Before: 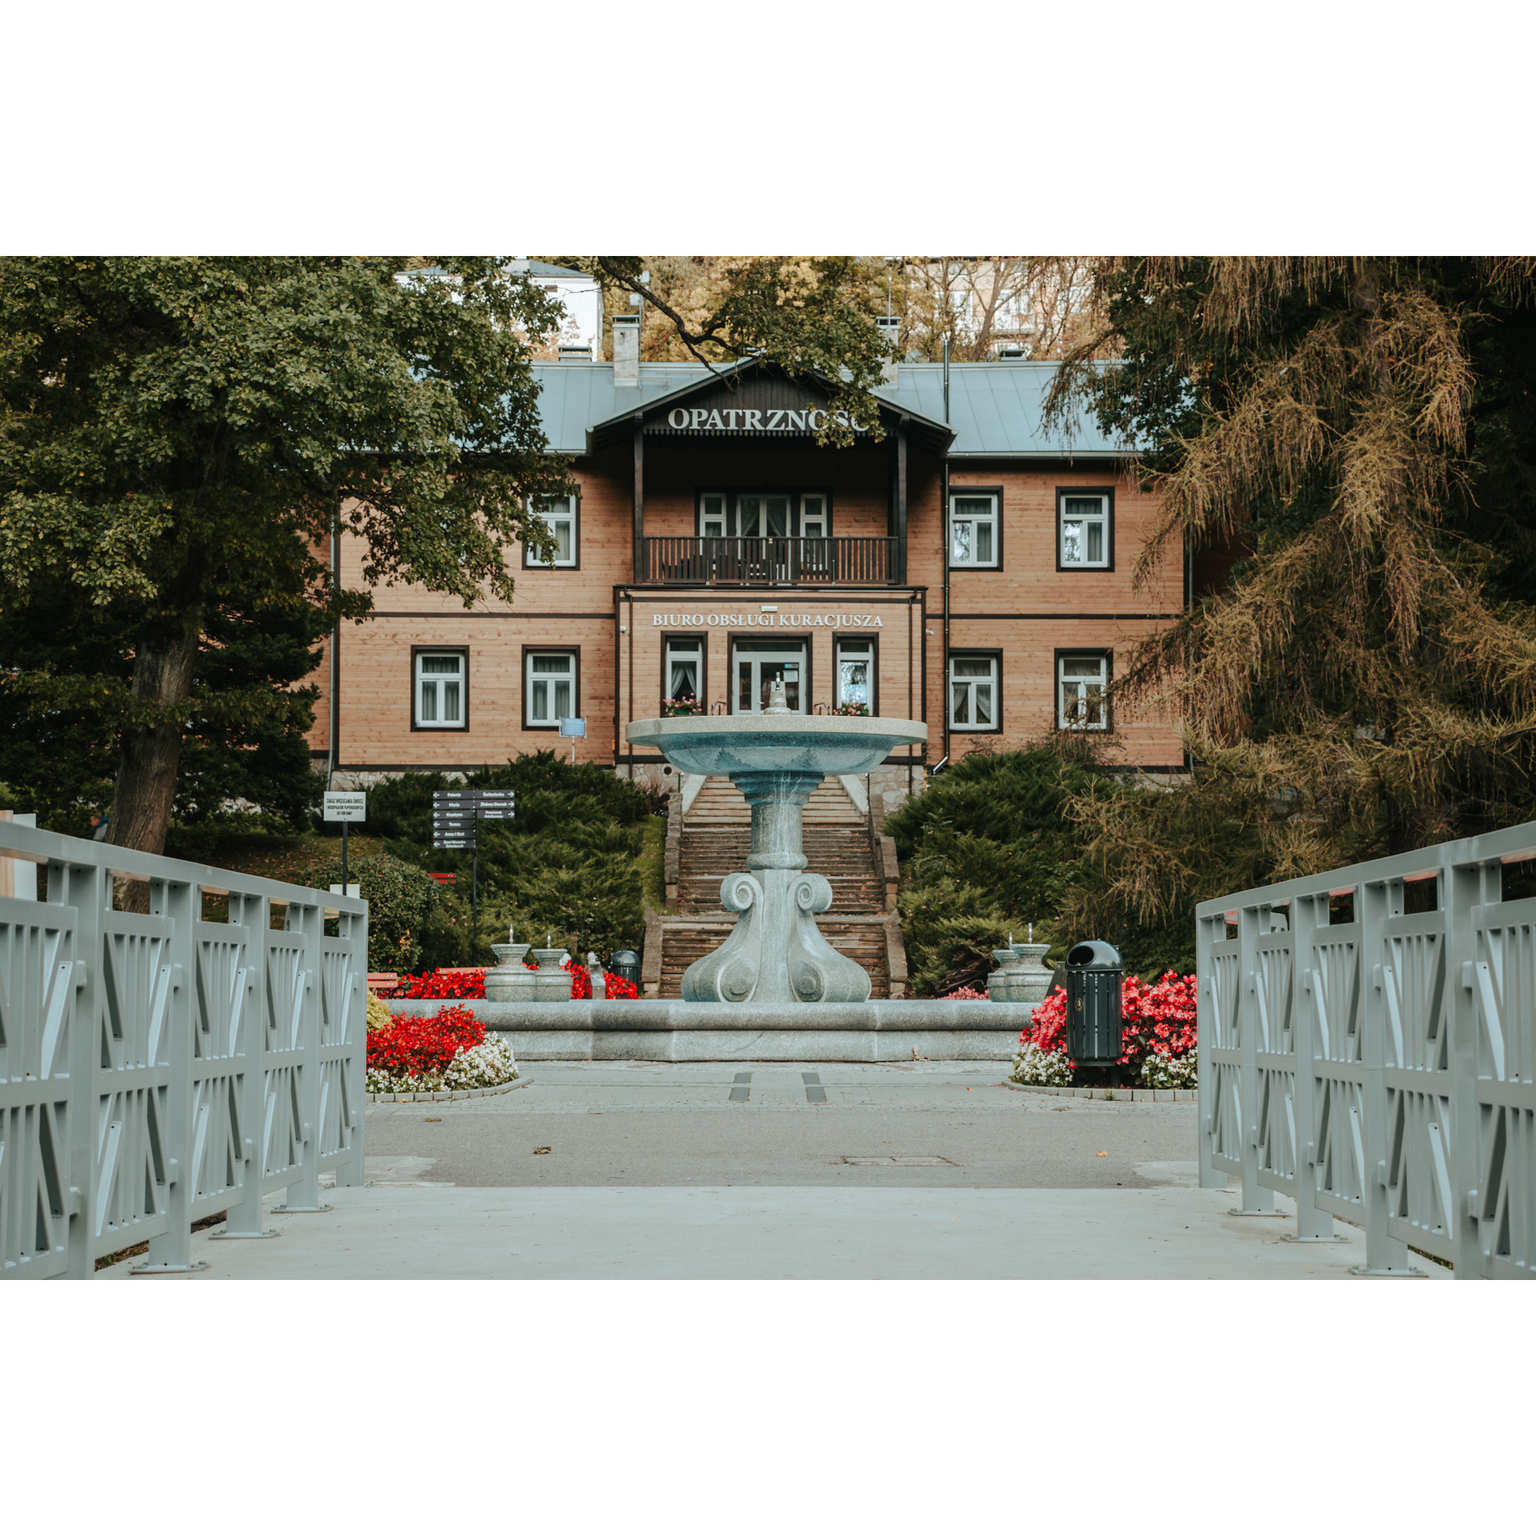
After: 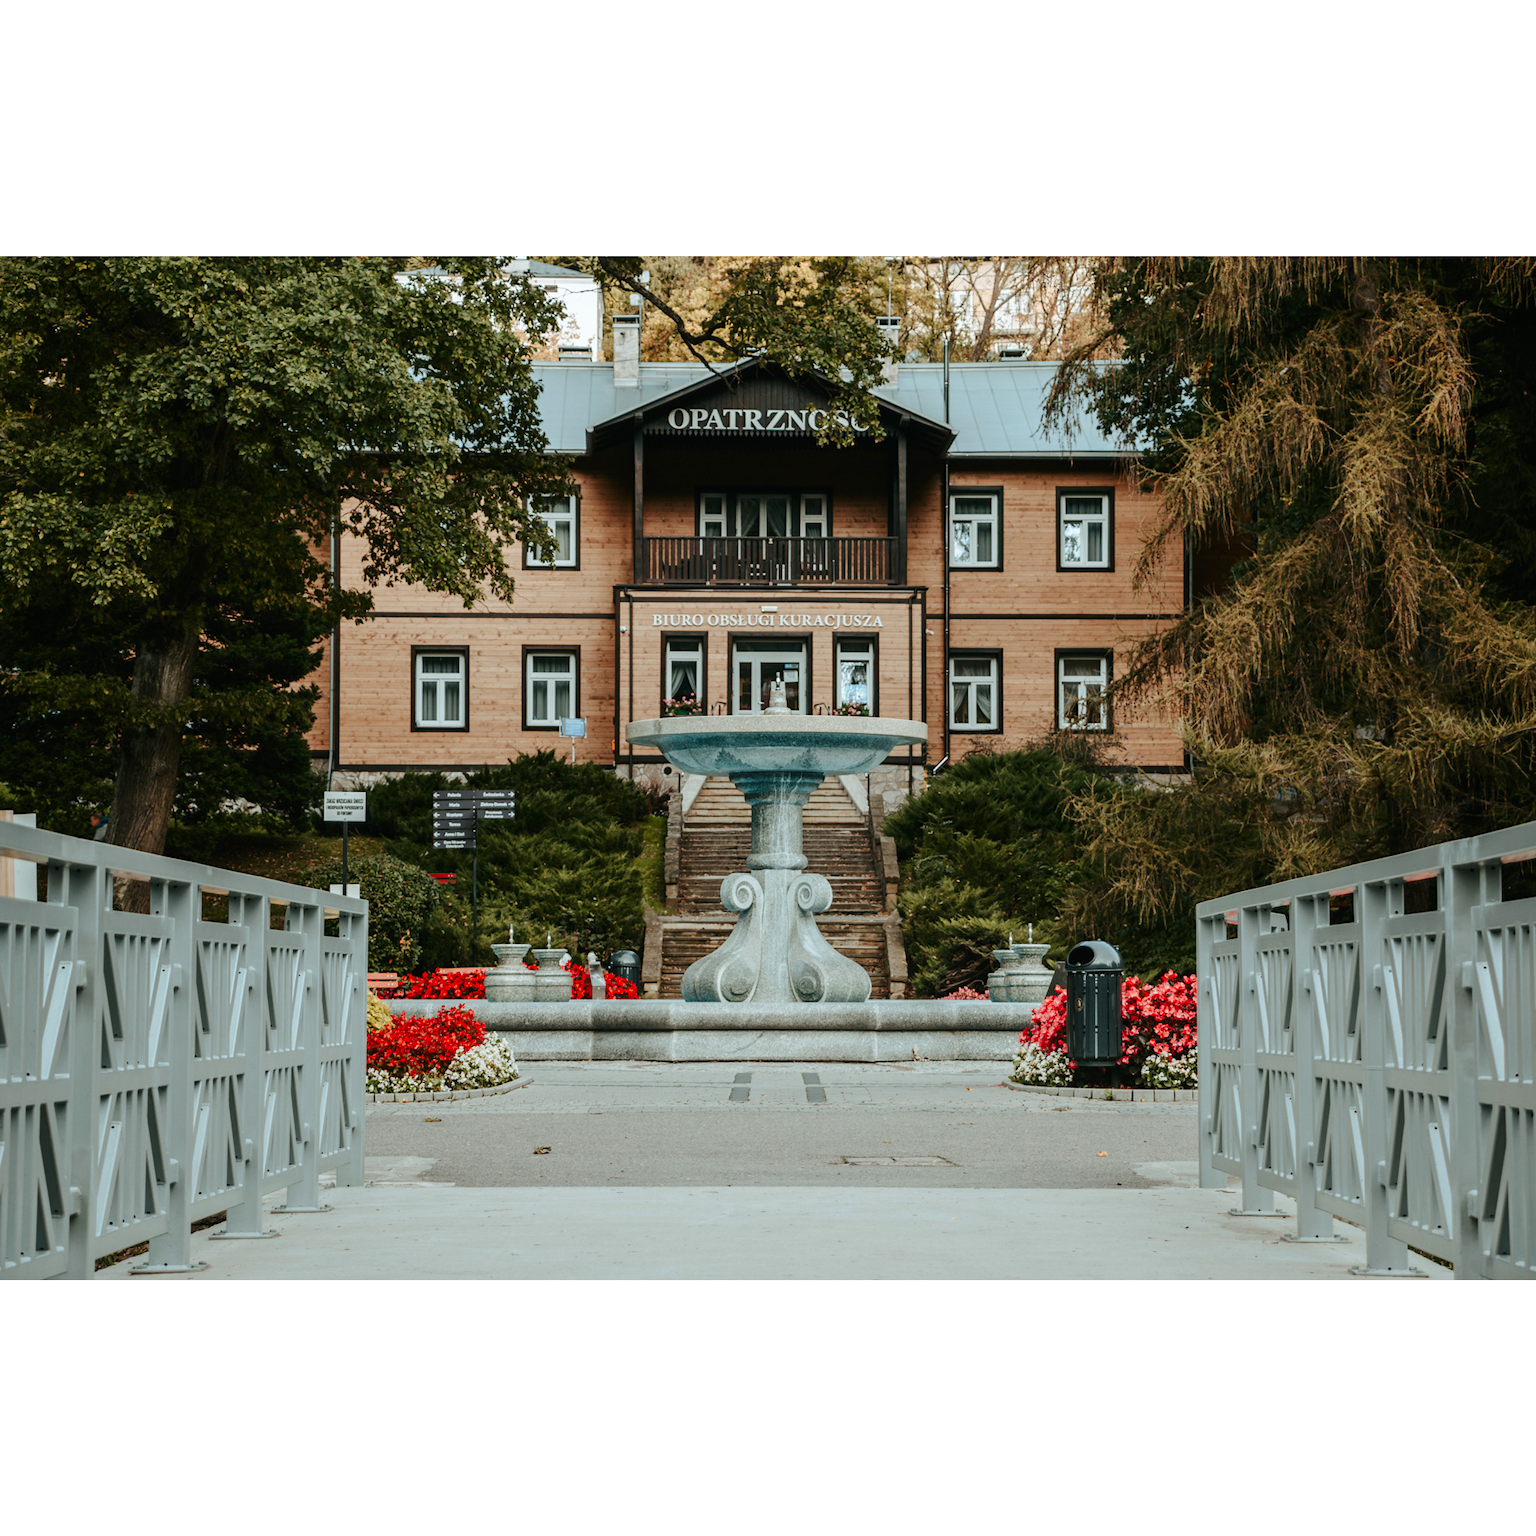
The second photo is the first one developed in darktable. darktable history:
white balance: red 1, blue 1
contrast brightness saturation: contrast 0.15, brightness -0.01, saturation 0.1
haze removal: compatibility mode true, adaptive false
